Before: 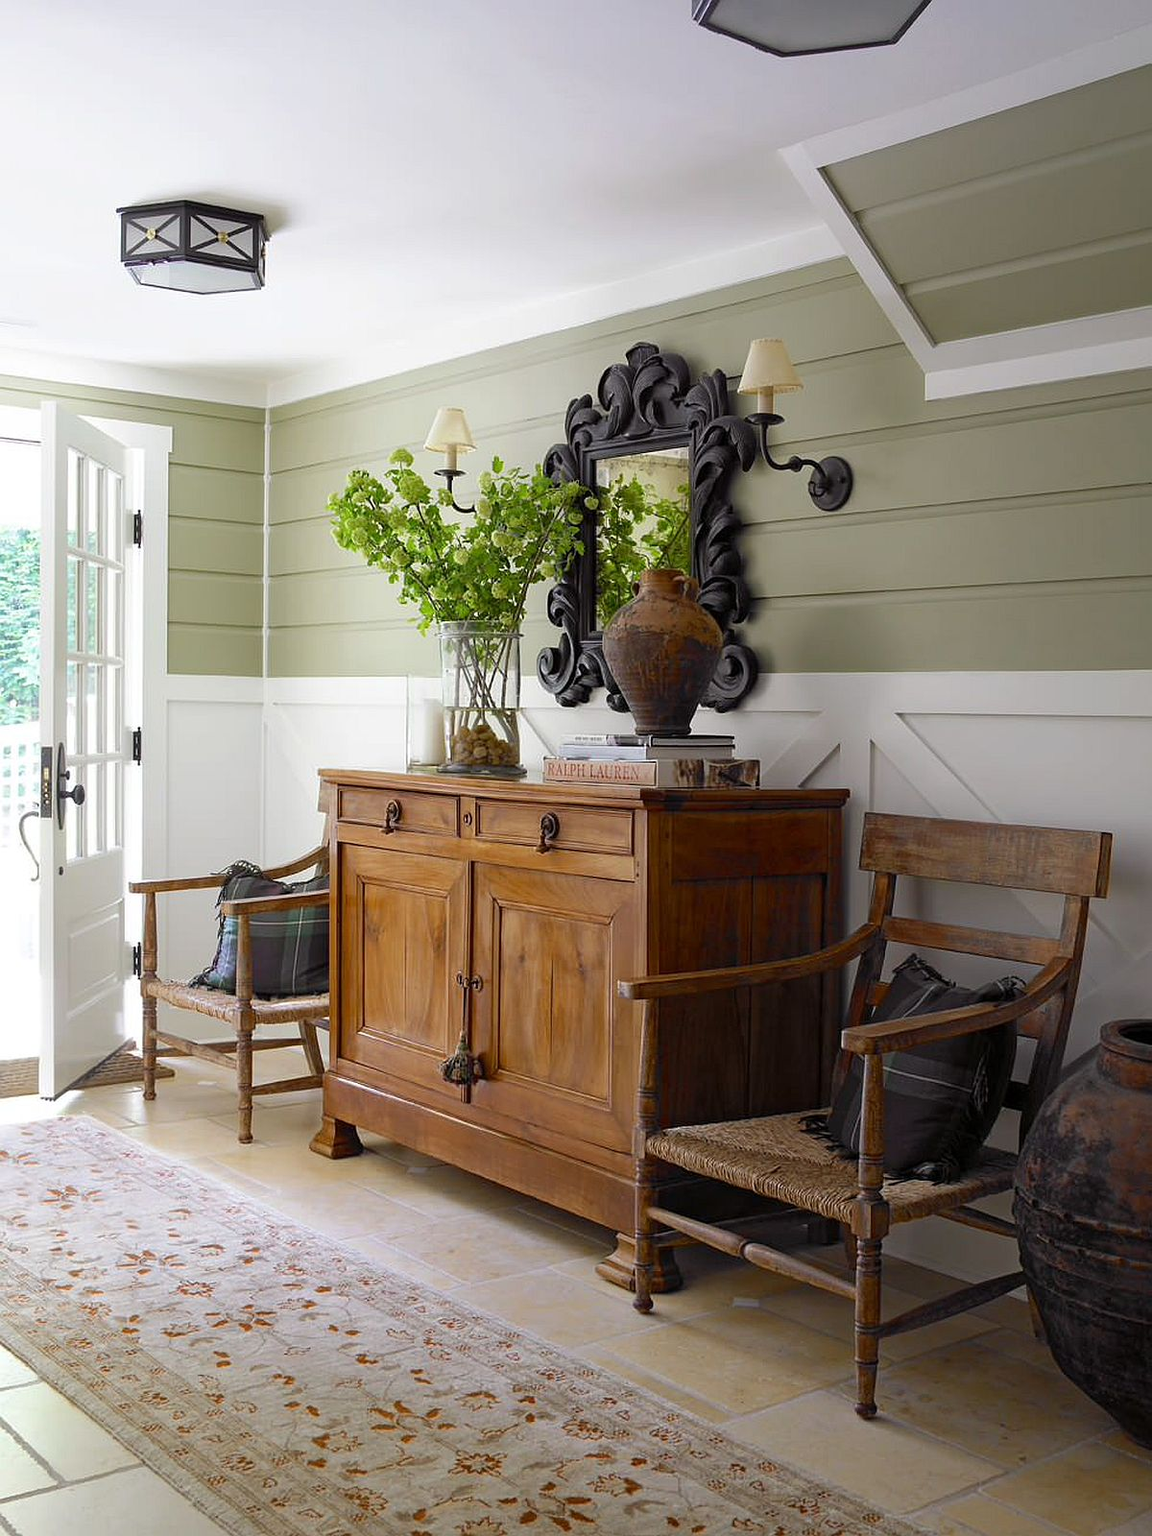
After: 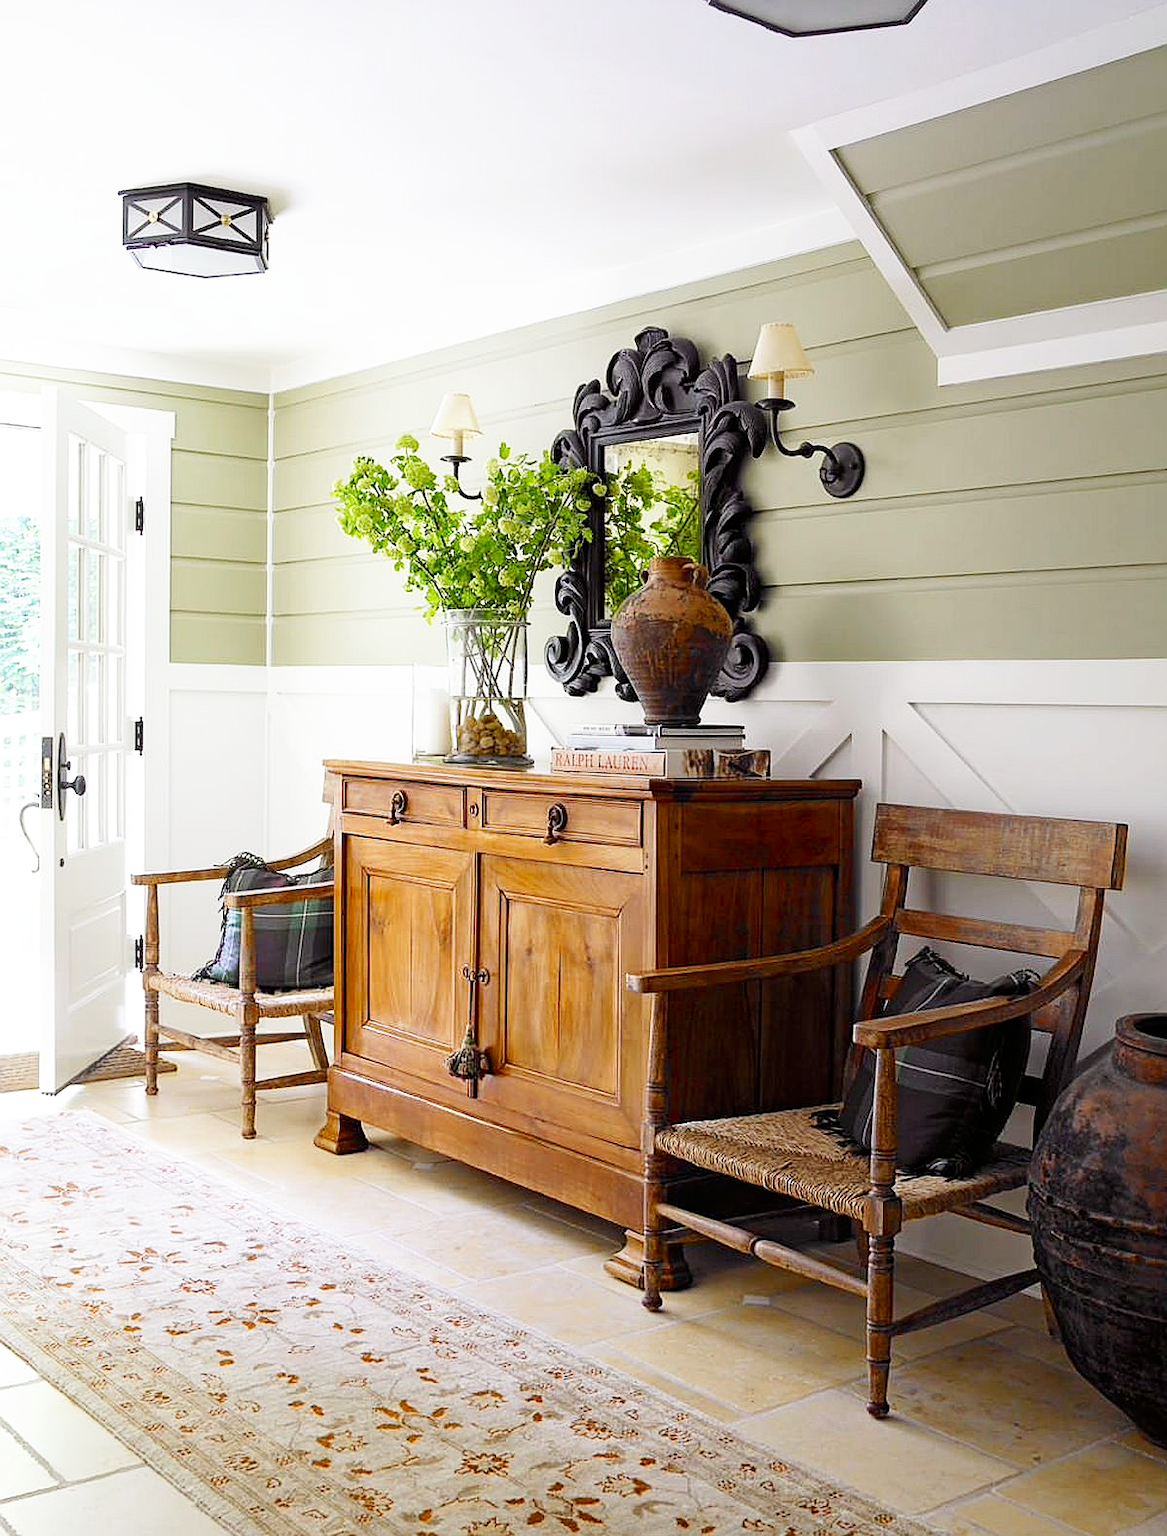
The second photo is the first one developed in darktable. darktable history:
sharpen: amount 0.212
base curve: curves: ch0 [(0, 0) (0.005, 0.002) (0.15, 0.3) (0.4, 0.7) (0.75, 0.95) (1, 1)], preserve colors none
crop: top 1.371%, right 0.049%
